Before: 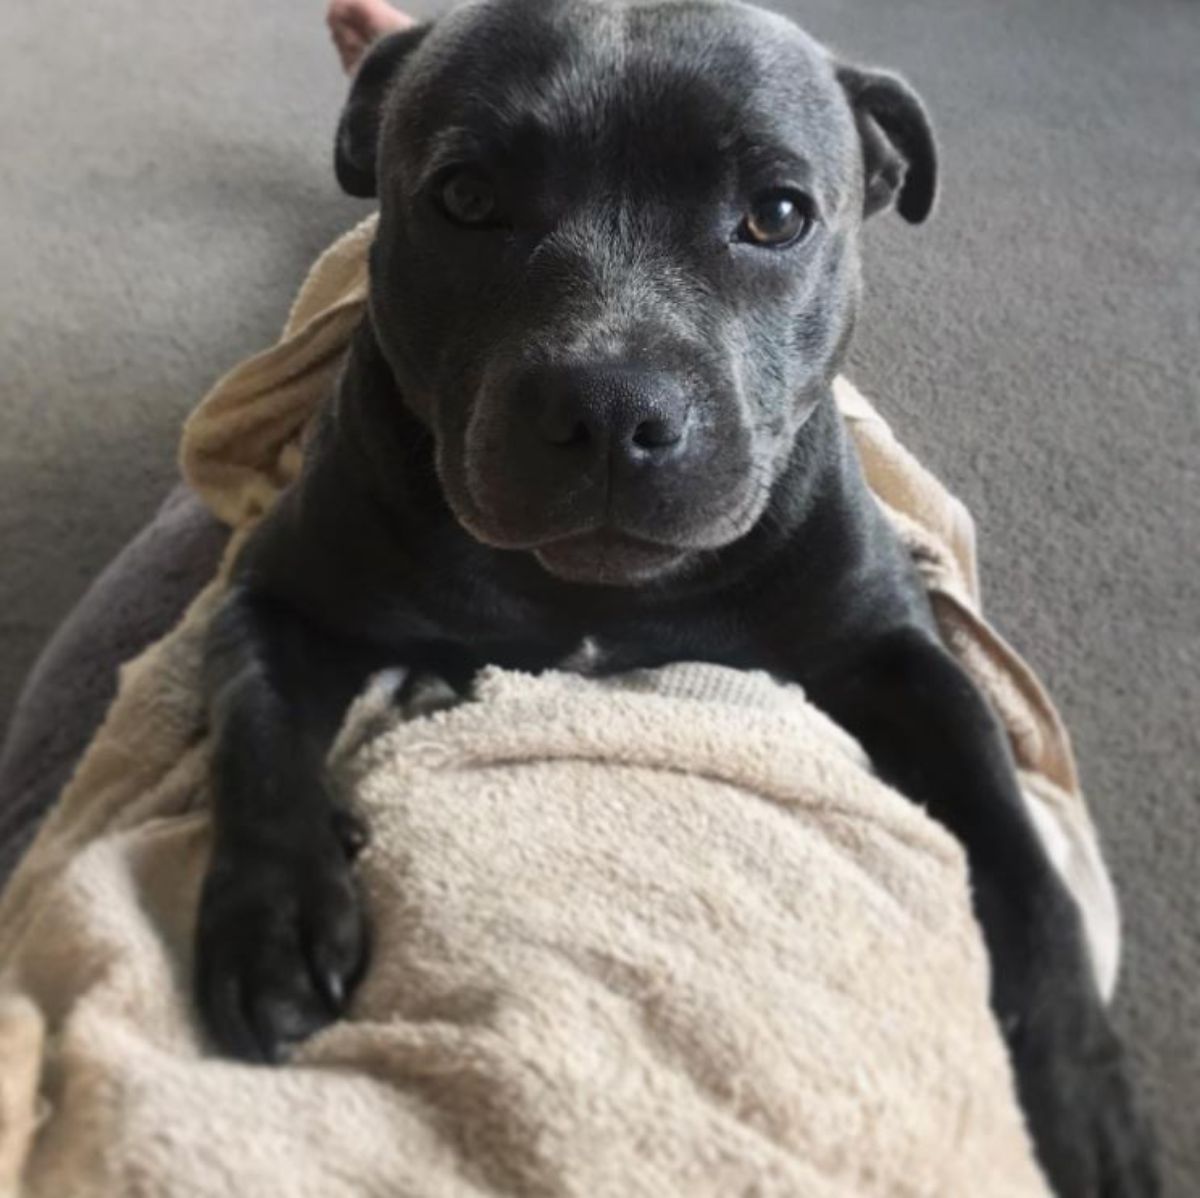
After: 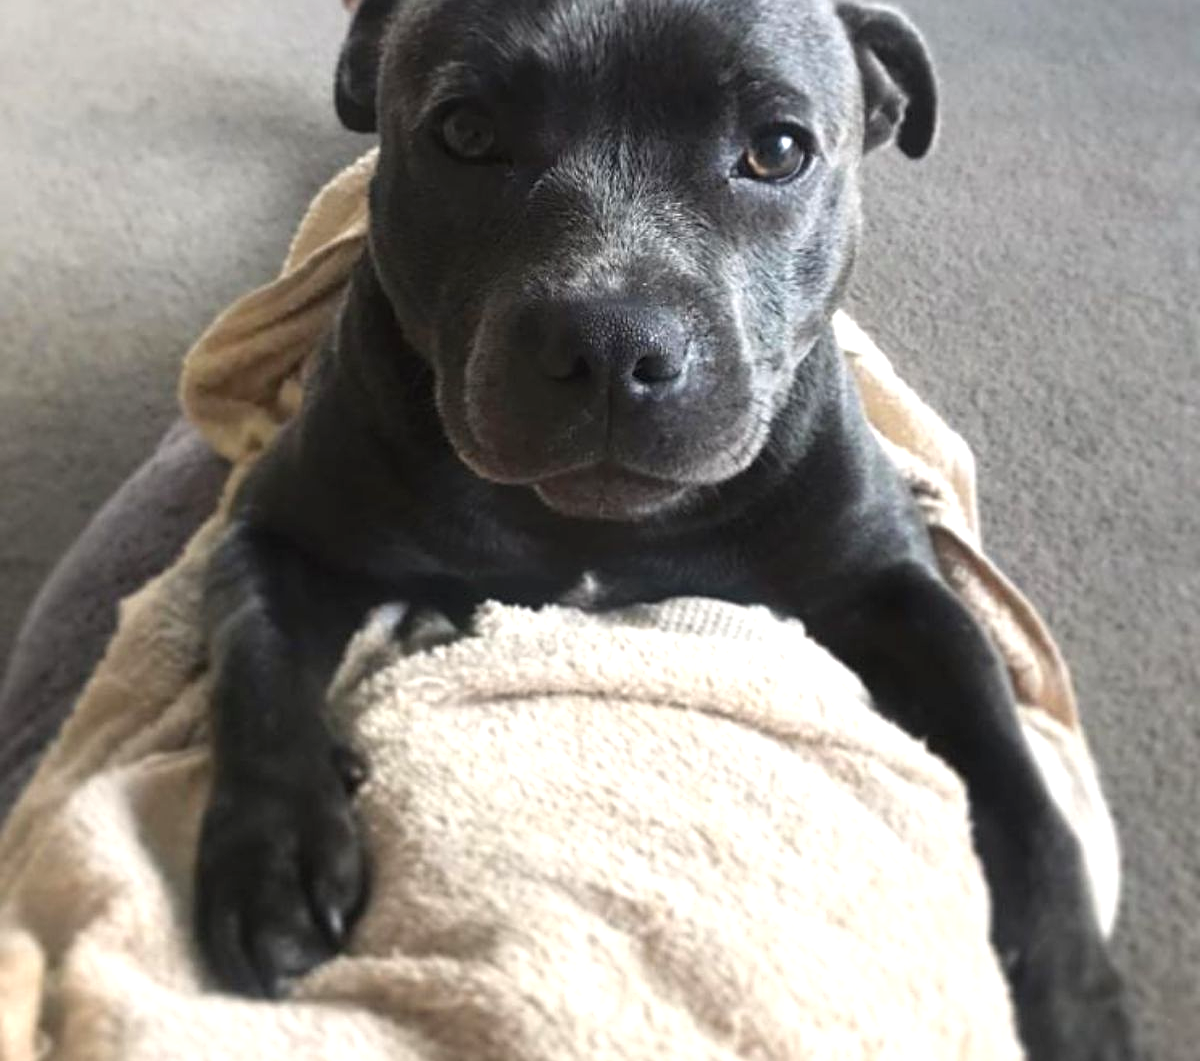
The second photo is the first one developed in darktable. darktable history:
exposure: exposure 0.638 EV, compensate highlight preservation false
crop and rotate: top 5.494%, bottom 5.905%
sharpen: on, module defaults
